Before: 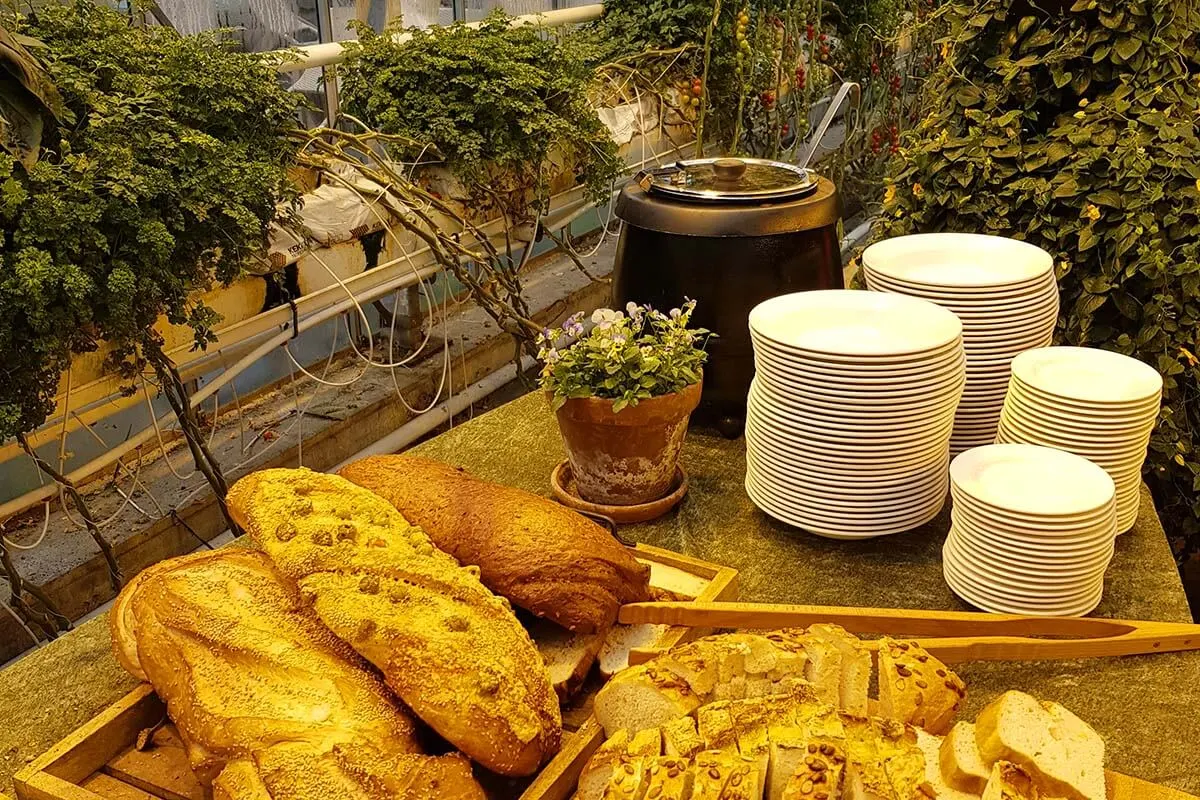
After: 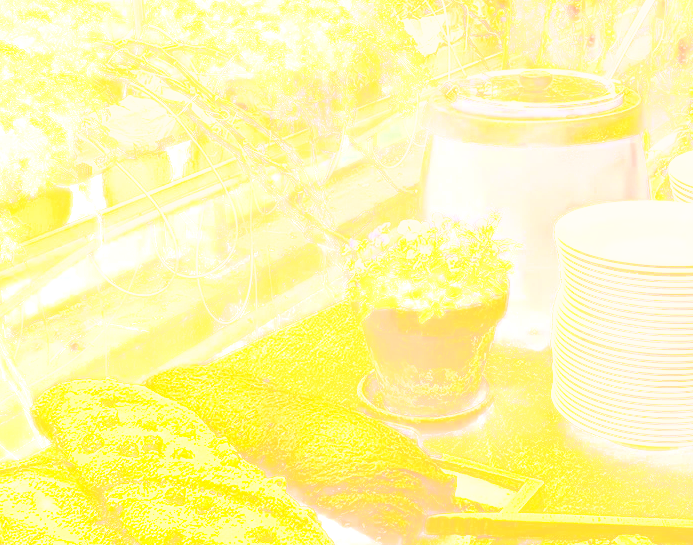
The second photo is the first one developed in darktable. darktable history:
exposure: black level correction 0, exposure 1.173 EV, compensate exposure bias true, compensate highlight preservation false
bloom: size 70%, threshold 25%, strength 70%
color correction: highlights a* 3.84, highlights b* 5.07
base curve: curves: ch0 [(0, 0) (0.028, 0.03) (0.121, 0.232) (0.46, 0.748) (0.859, 0.968) (1, 1)], preserve colors none
white balance: red 0.954, blue 1.079
crop: left 16.202%, top 11.208%, right 26.045%, bottom 20.557%
shadows and highlights: low approximation 0.01, soften with gaussian
rotate and perspective: automatic cropping original format, crop left 0, crop top 0
